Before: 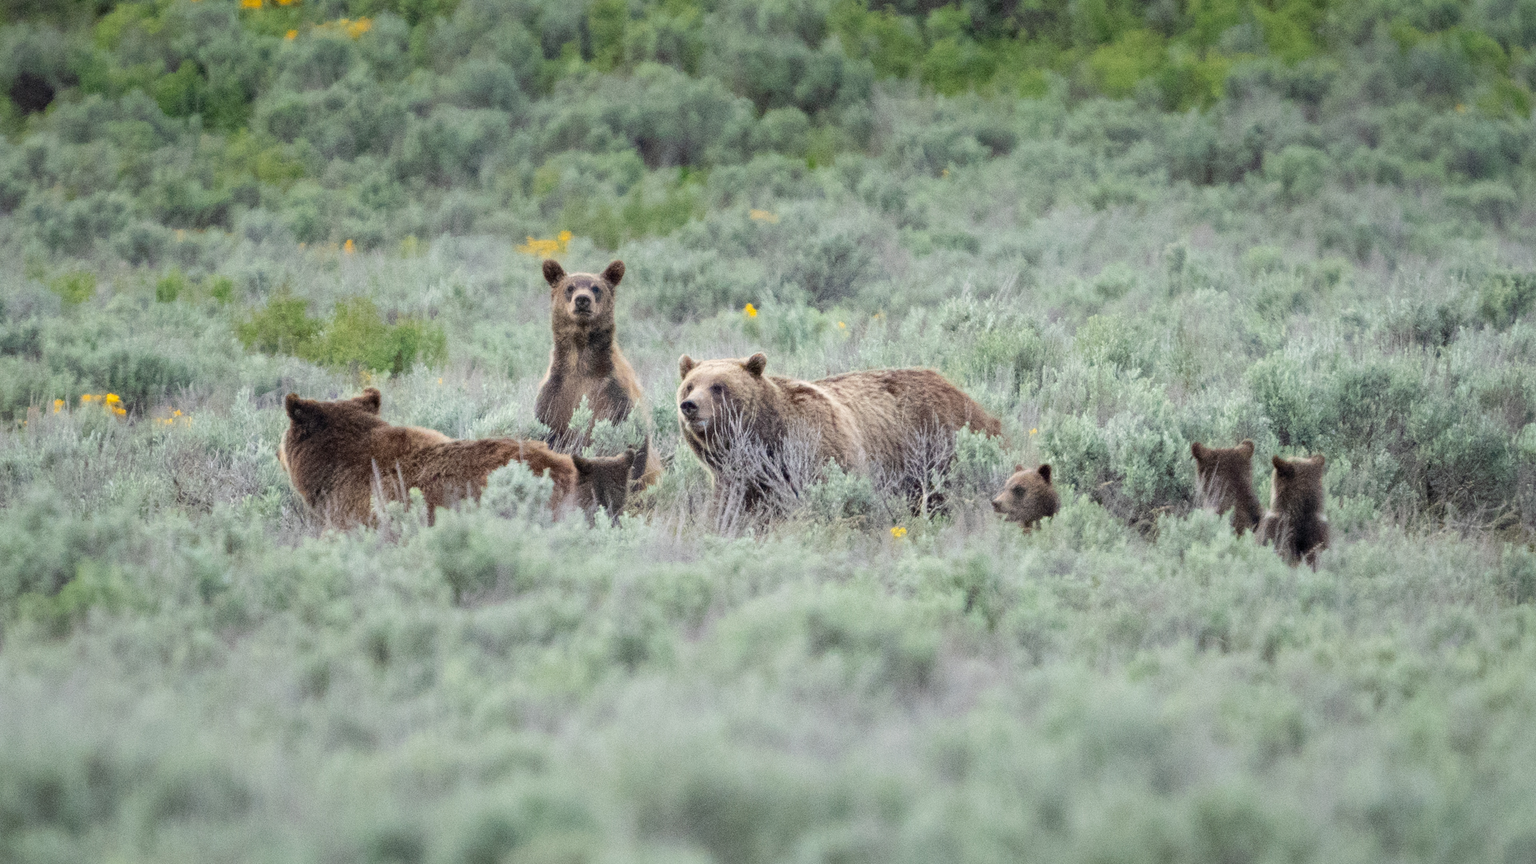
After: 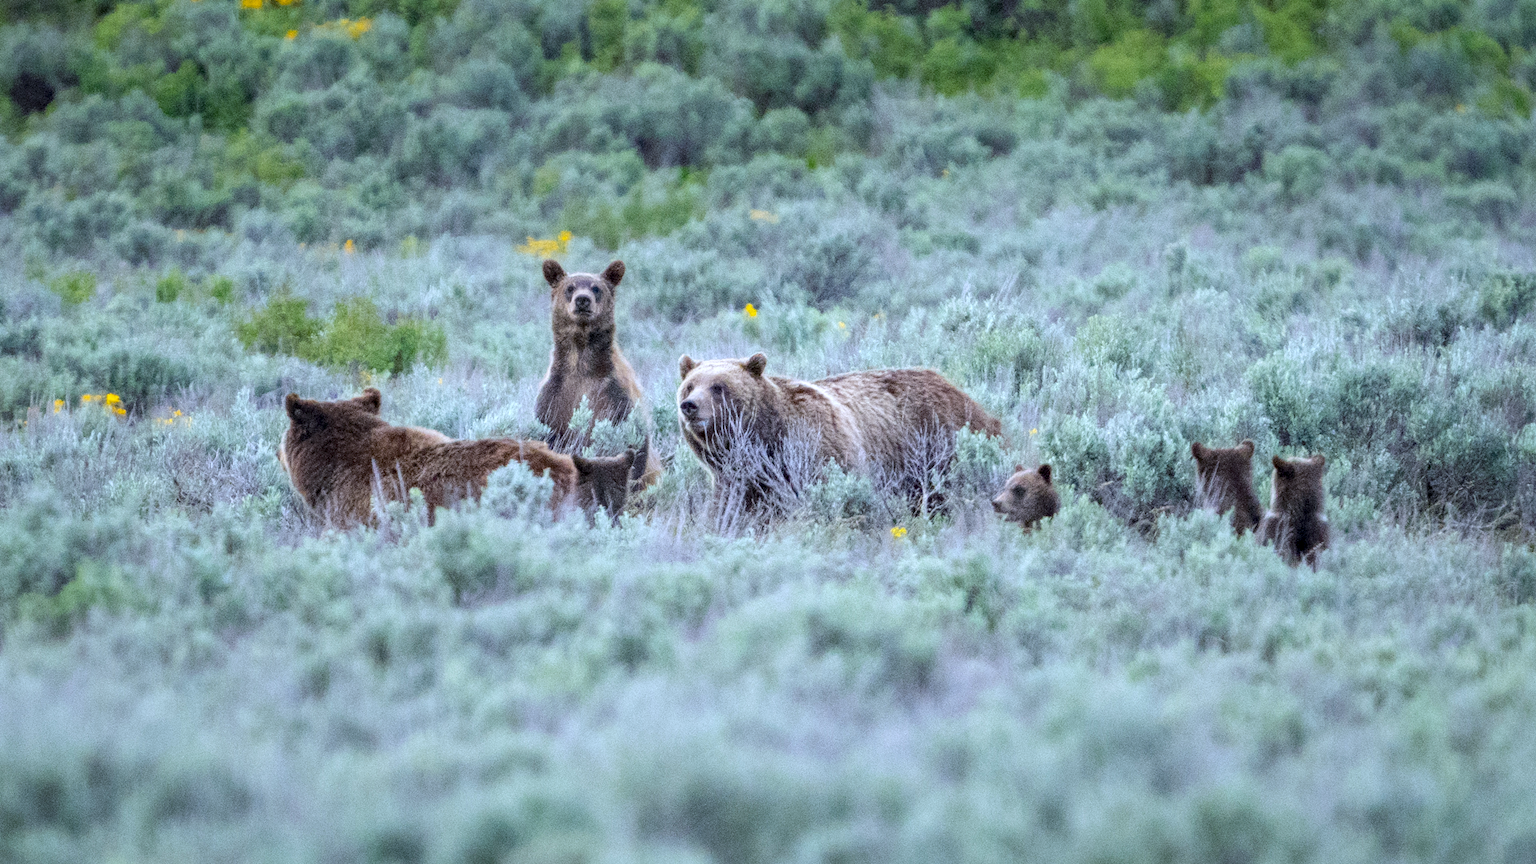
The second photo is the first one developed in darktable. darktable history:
local contrast: detail 130%
white balance: red 0.948, green 1.02, blue 1.176
color balance rgb: perceptual saturation grading › global saturation 20%, global vibrance 10%
